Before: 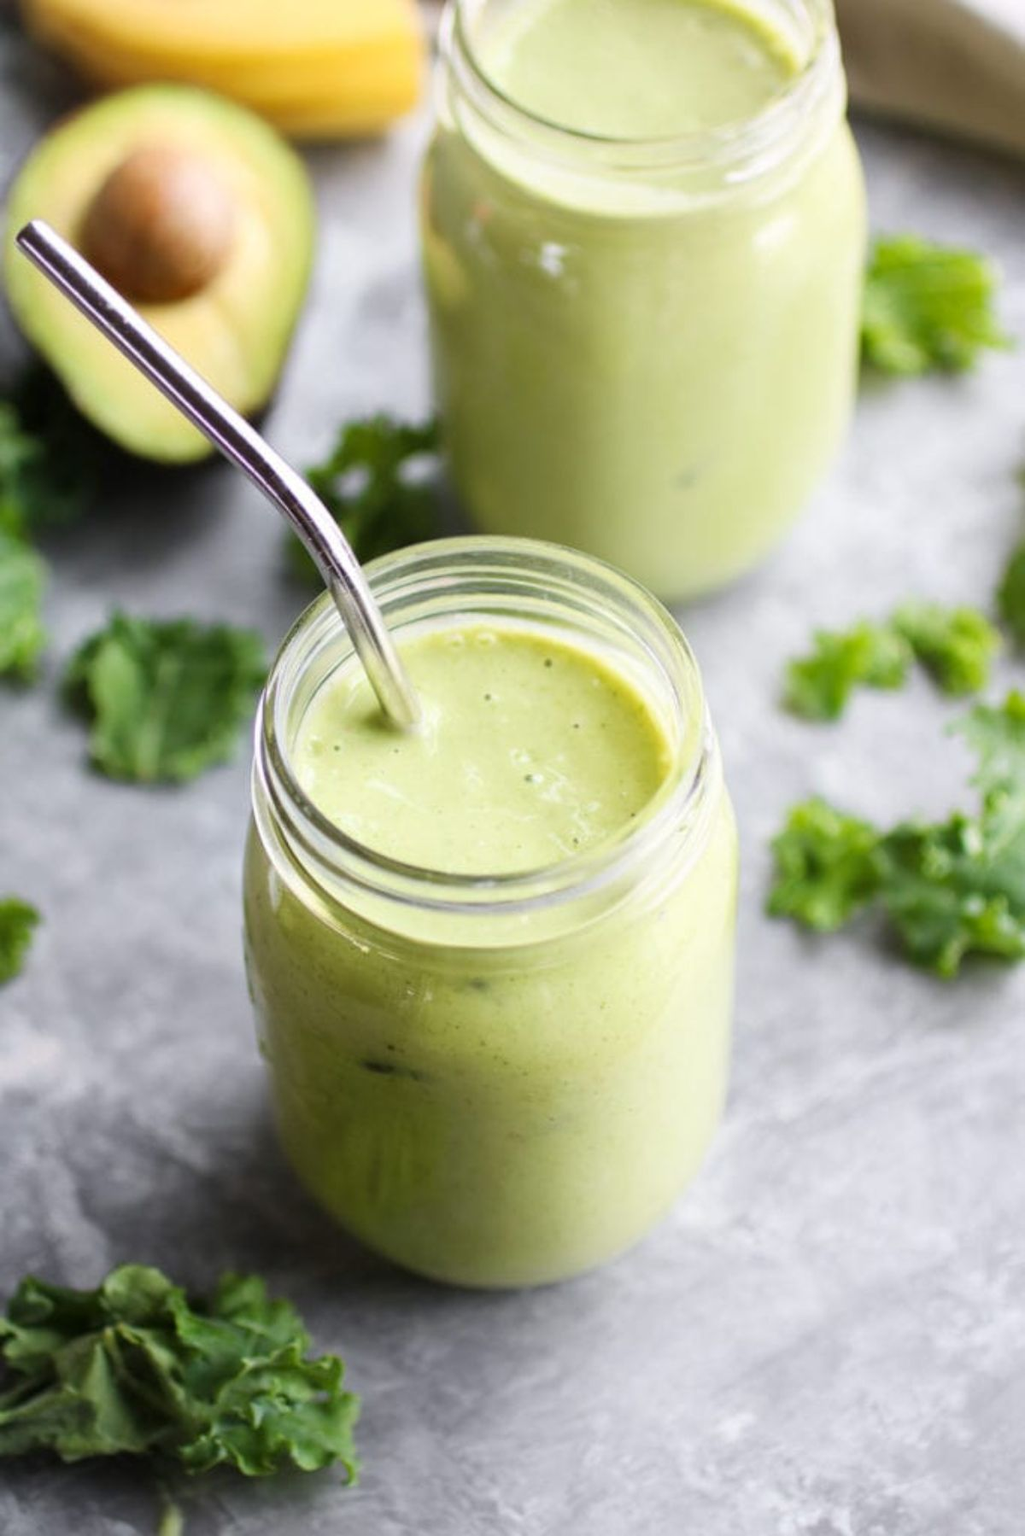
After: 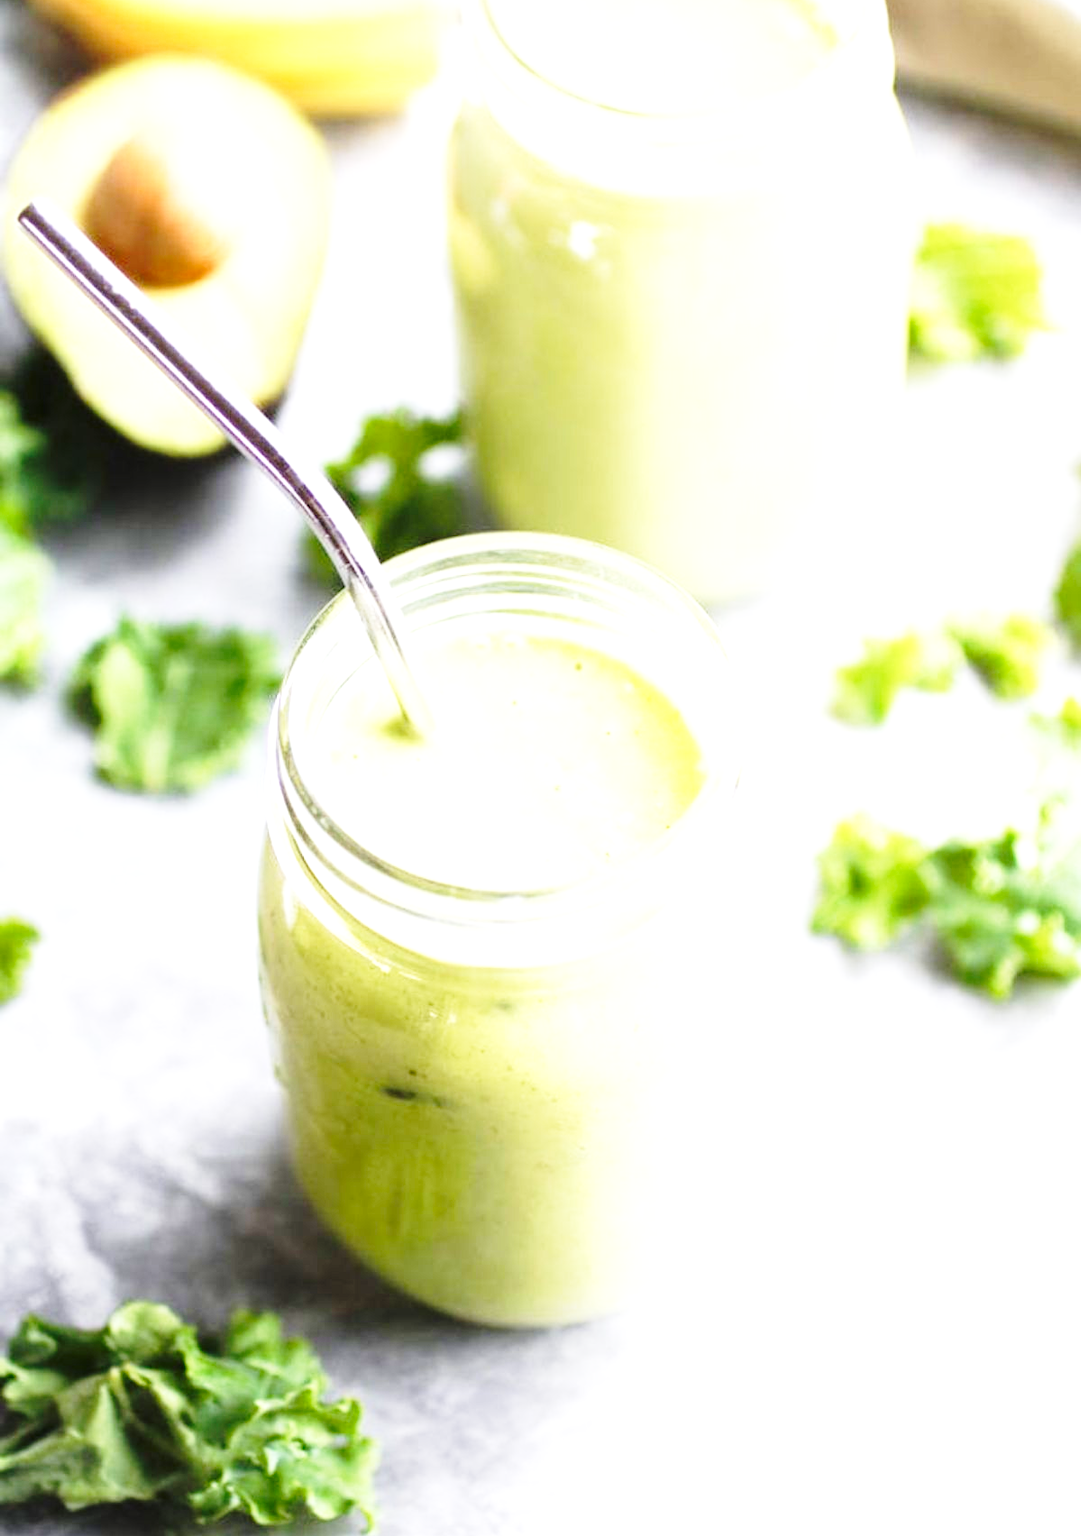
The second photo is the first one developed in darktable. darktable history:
base curve: curves: ch0 [(0, 0) (0.028, 0.03) (0.121, 0.232) (0.46, 0.748) (0.859, 0.968) (1, 1)], preserve colors none
exposure: black level correction 0, exposure 1.2 EV, compensate exposure bias true, compensate highlight preservation false
crop and rotate: top 2.165%, bottom 3.083%
